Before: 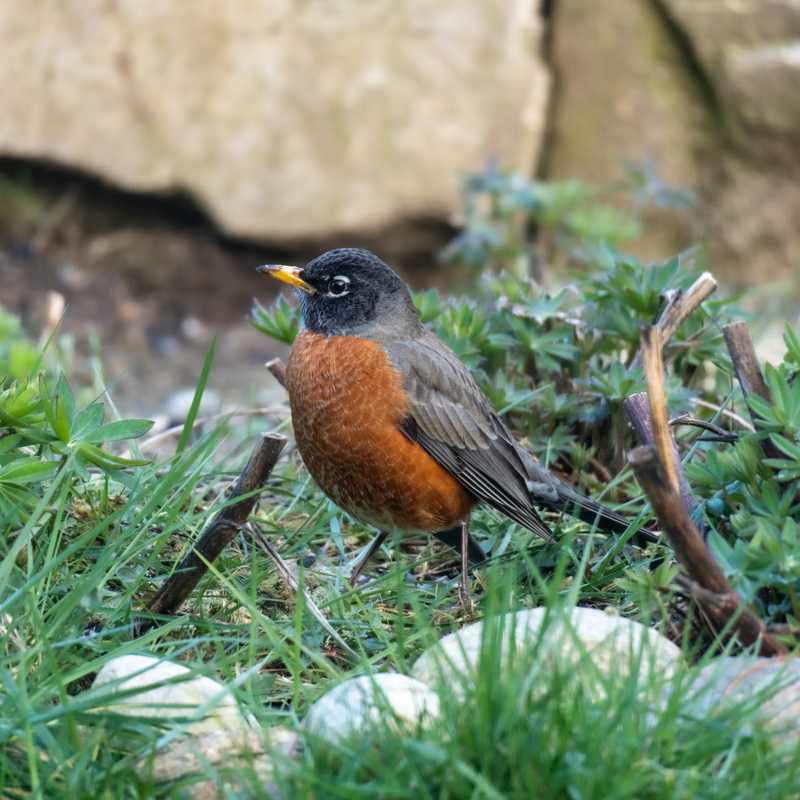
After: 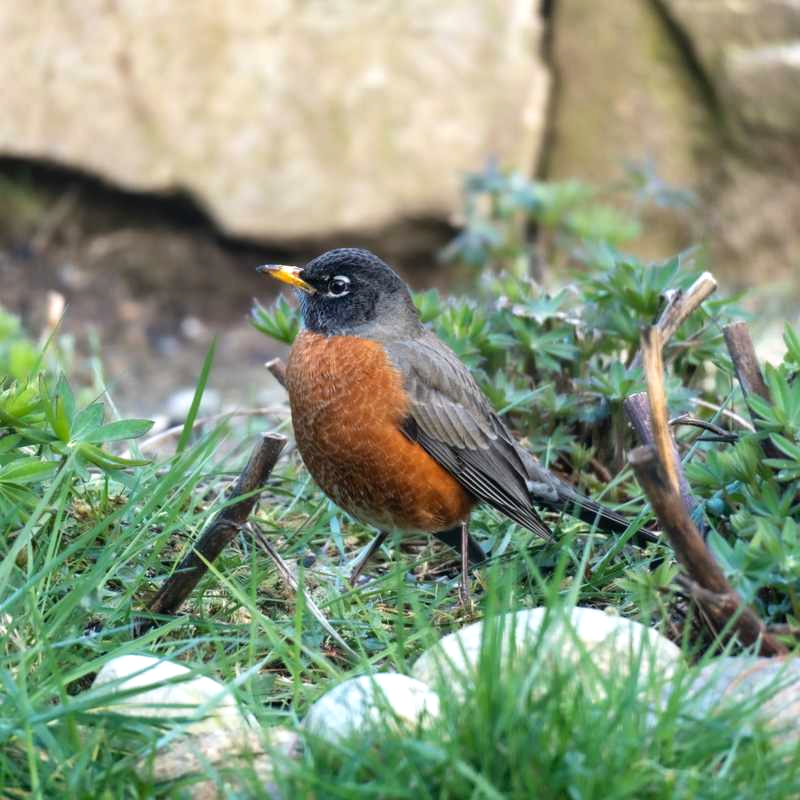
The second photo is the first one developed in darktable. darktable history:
exposure: exposure 0.29 EV, compensate highlight preservation false
